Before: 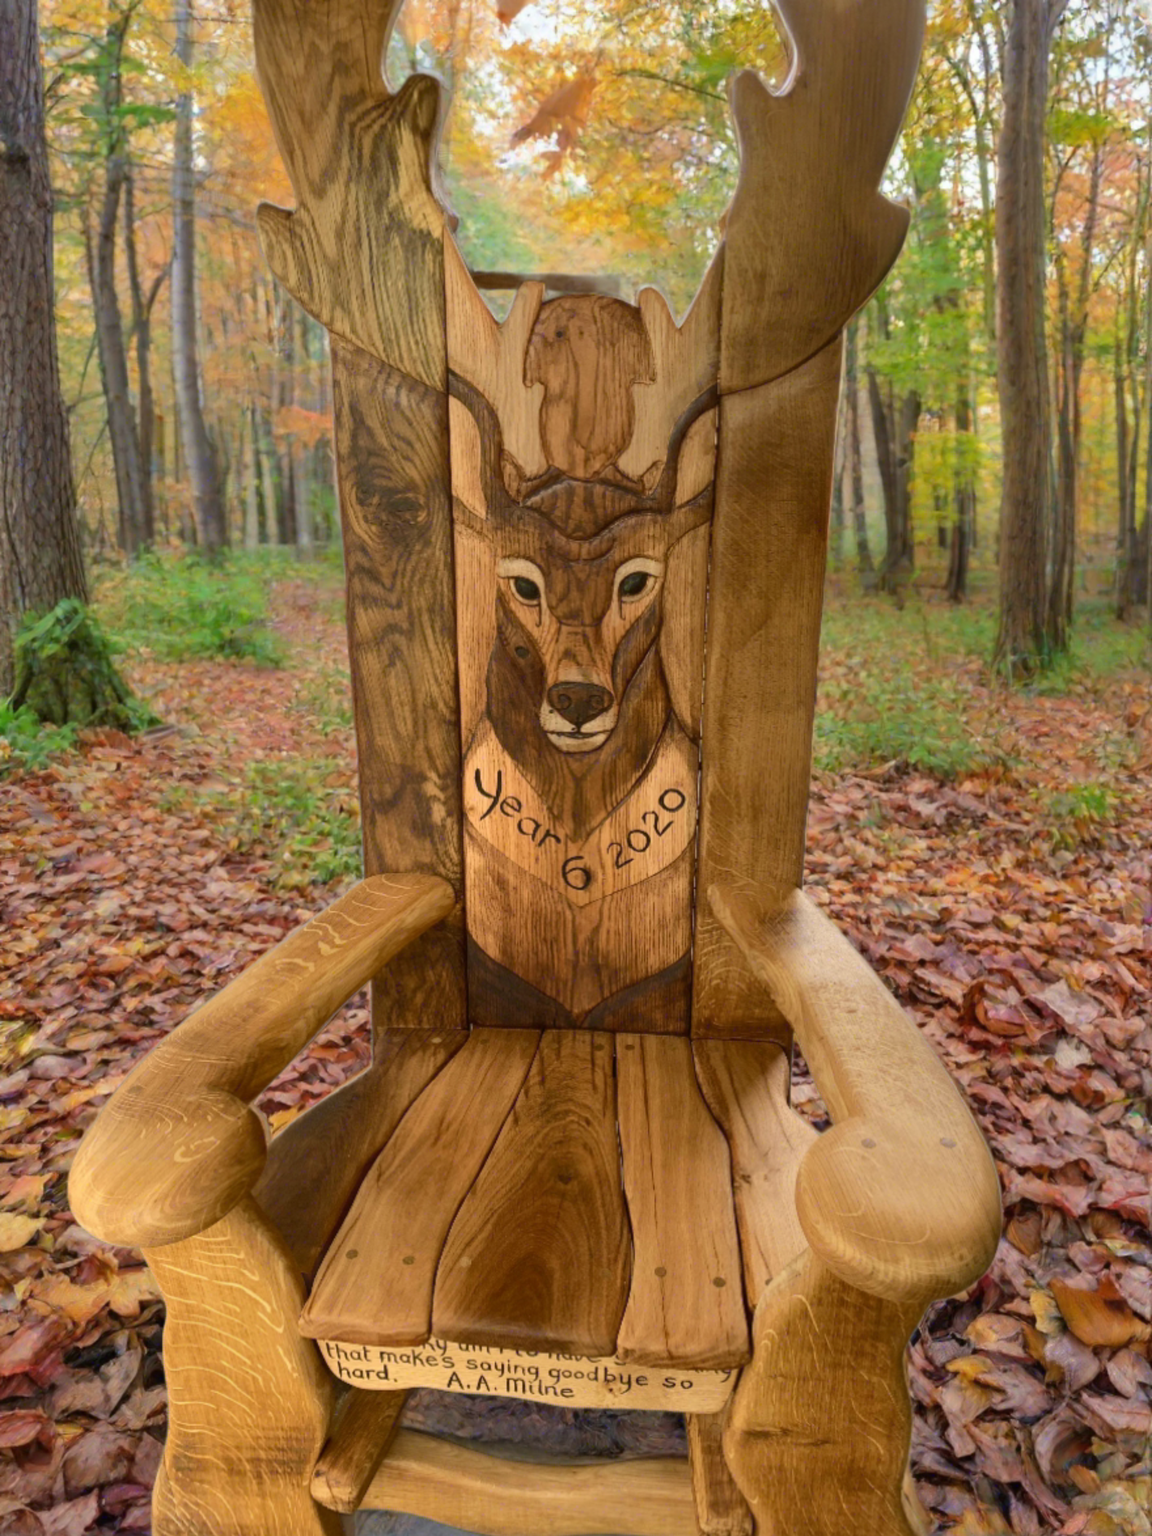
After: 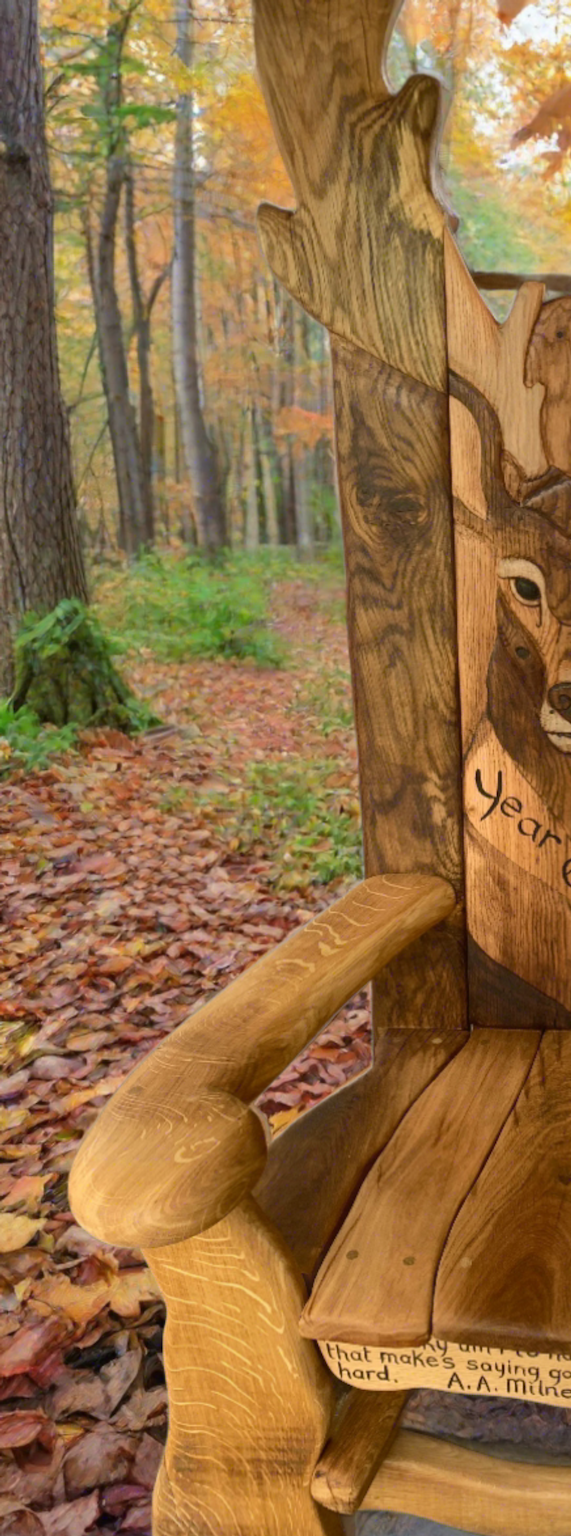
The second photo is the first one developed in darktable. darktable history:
crop and rotate: left 0.024%, top 0%, right 50.325%
